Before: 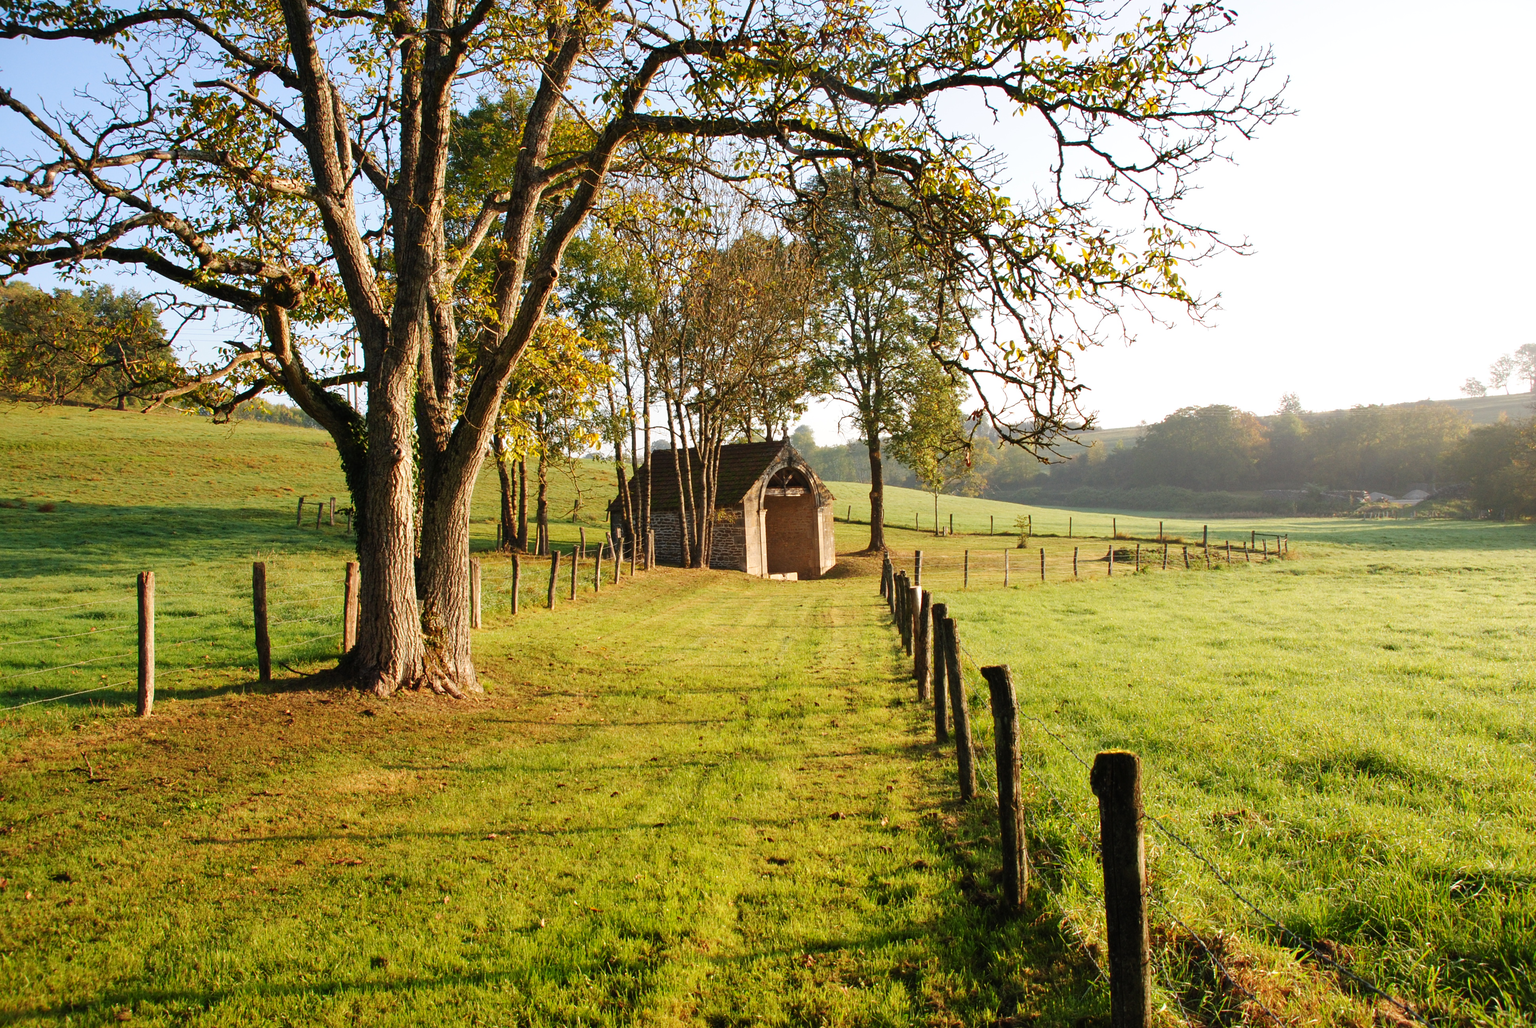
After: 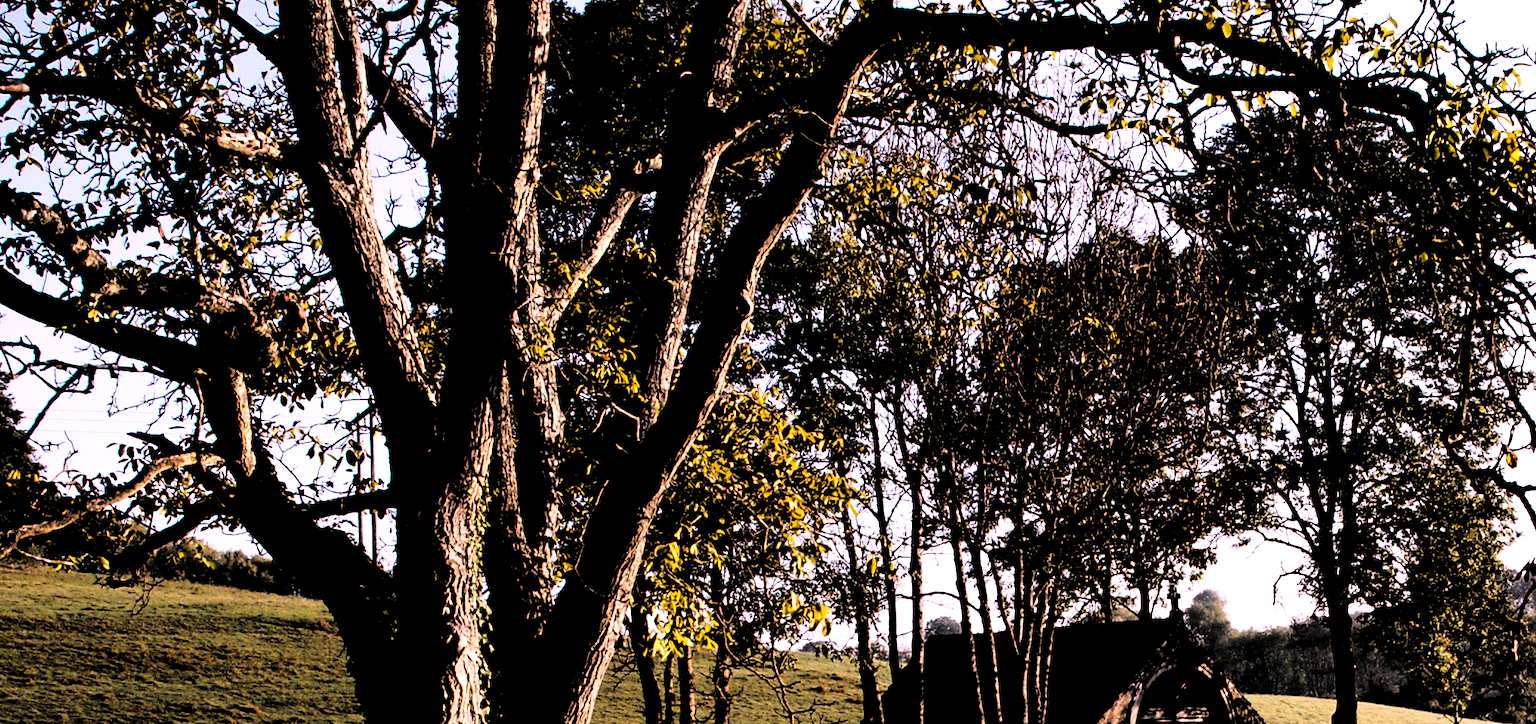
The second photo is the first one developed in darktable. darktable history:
white balance: red 1.188, blue 1.11
levels: levels [0.721, 0.937, 0.997]
rgb curve: curves: ch0 [(0, 0) (0.21, 0.15) (0.24, 0.21) (0.5, 0.75) (0.75, 0.96) (0.89, 0.99) (1, 1)]; ch1 [(0, 0.02) (0.21, 0.13) (0.25, 0.2) (0.5, 0.67) (0.75, 0.9) (0.89, 0.97) (1, 1)]; ch2 [(0, 0.02) (0.21, 0.13) (0.25, 0.2) (0.5, 0.67) (0.75, 0.9) (0.89, 0.97) (1, 1)], compensate middle gray true
crop: left 10.121%, top 10.631%, right 36.218%, bottom 51.526%
contrast brightness saturation: contrast 0.19, brightness -0.24, saturation 0.11
color calibration: output R [1.003, 0.027, -0.041, 0], output G [-0.018, 1.043, -0.038, 0], output B [0.071, -0.086, 1.017, 0], illuminant as shot in camera, x 0.359, y 0.362, temperature 4570.54 K
